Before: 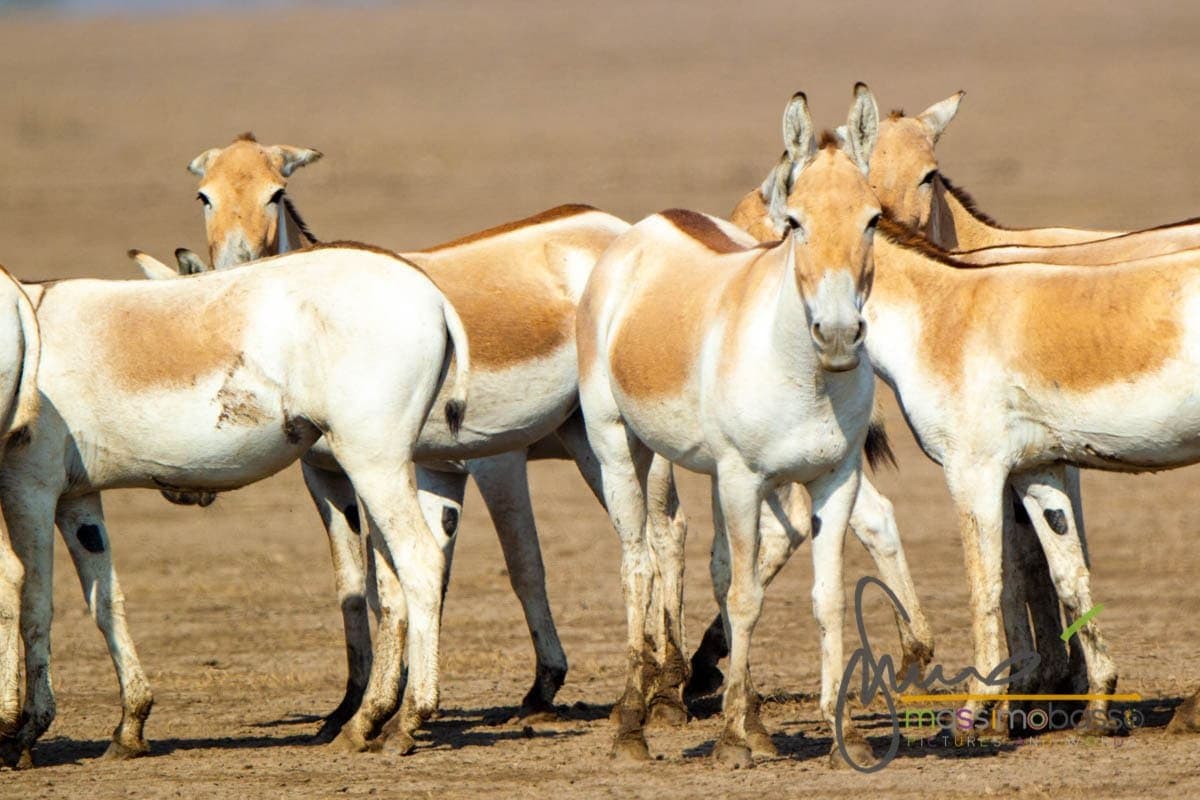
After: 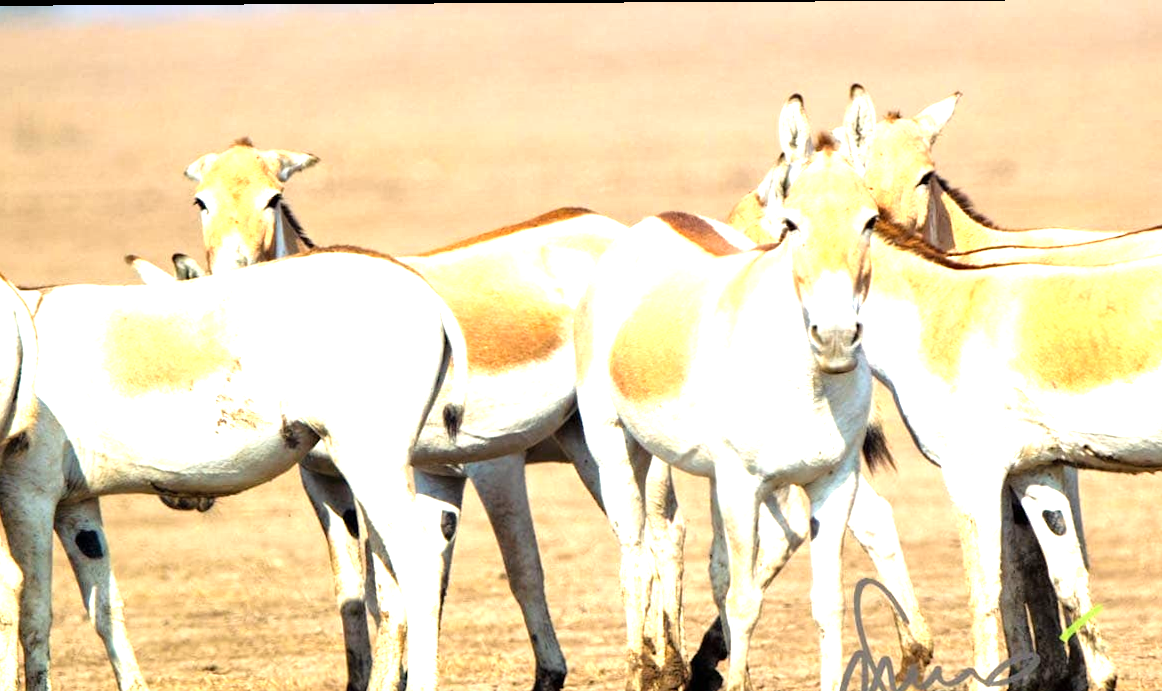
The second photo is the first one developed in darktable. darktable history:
tone equalizer: -8 EV -0.397 EV, -7 EV -0.397 EV, -6 EV -0.358 EV, -5 EV -0.24 EV, -3 EV 0.248 EV, -2 EV 0.357 EV, -1 EV 0.372 EV, +0 EV 0.388 EV, mask exposure compensation -0.514 EV
exposure: exposure 1 EV, compensate highlight preservation false
crop and rotate: angle 0.301°, left 0.386%, right 3.063%, bottom 14.27%
